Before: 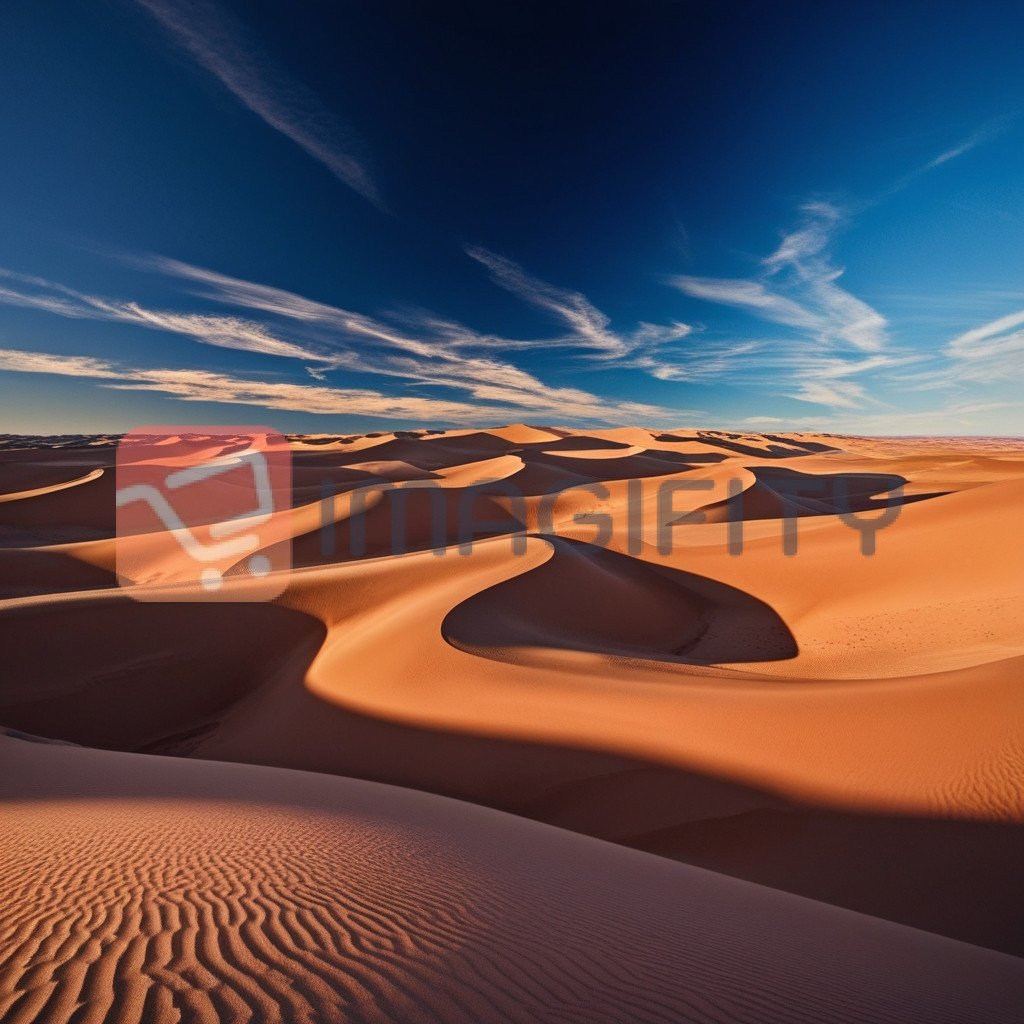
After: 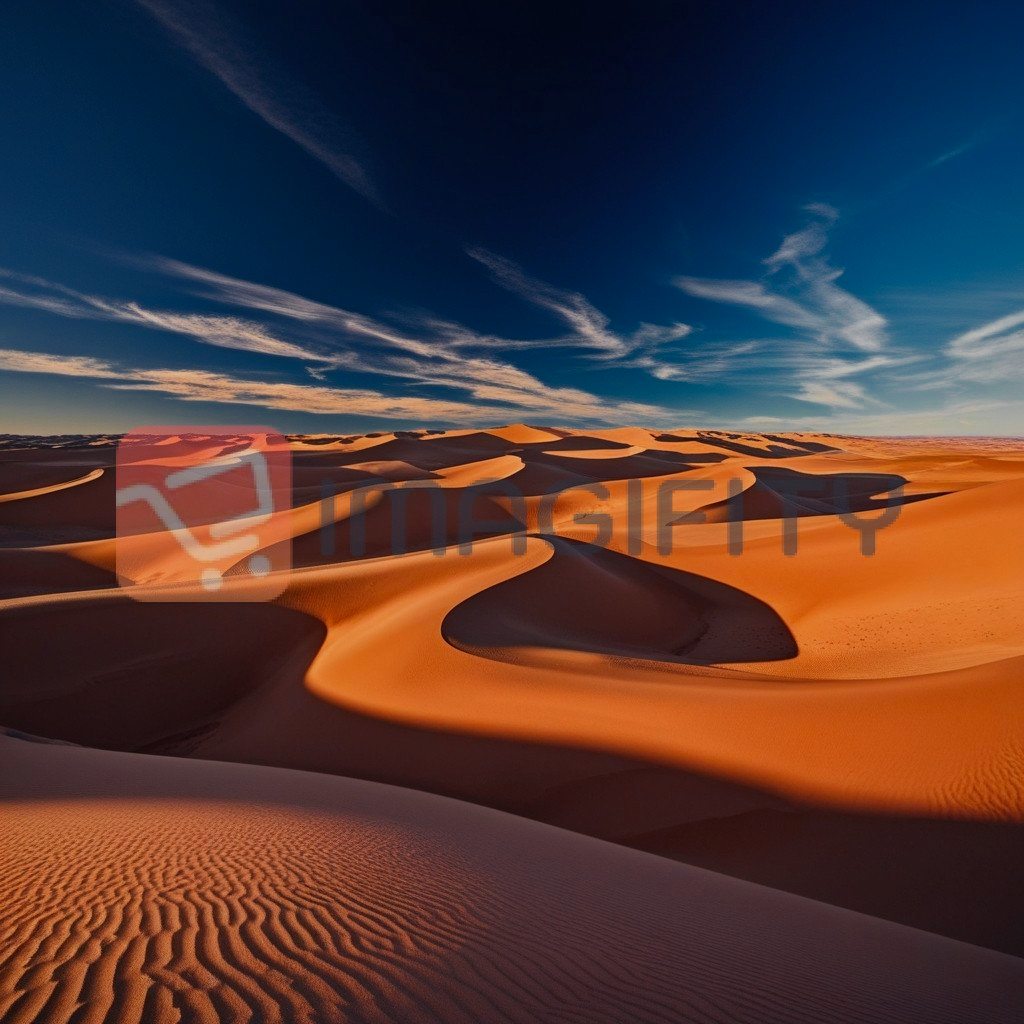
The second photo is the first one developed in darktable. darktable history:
color zones: curves: ch0 [(0, 0.499) (0.143, 0.5) (0.286, 0.5) (0.429, 0.476) (0.571, 0.284) (0.714, 0.243) (0.857, 0.449) (1, 0.499)]; ch1 [(0, 0.532) (0.143, 0.645) (0.286, 0.696) (0.429, 0.211) (0.571, 0.504) (0.714, 0.493) (0.857, 0.495) (1, 0.532)]; ch2 [(0, 0.5) (0.143, 0.5) (0.286, 0.427) (0.429, 0.324) (0.571, 0.5) (0.714, 0.5) (0.857, 0.5) (1, 0.5)]
exposure: exposure -0.492 EV, compensate highlight preservation false
